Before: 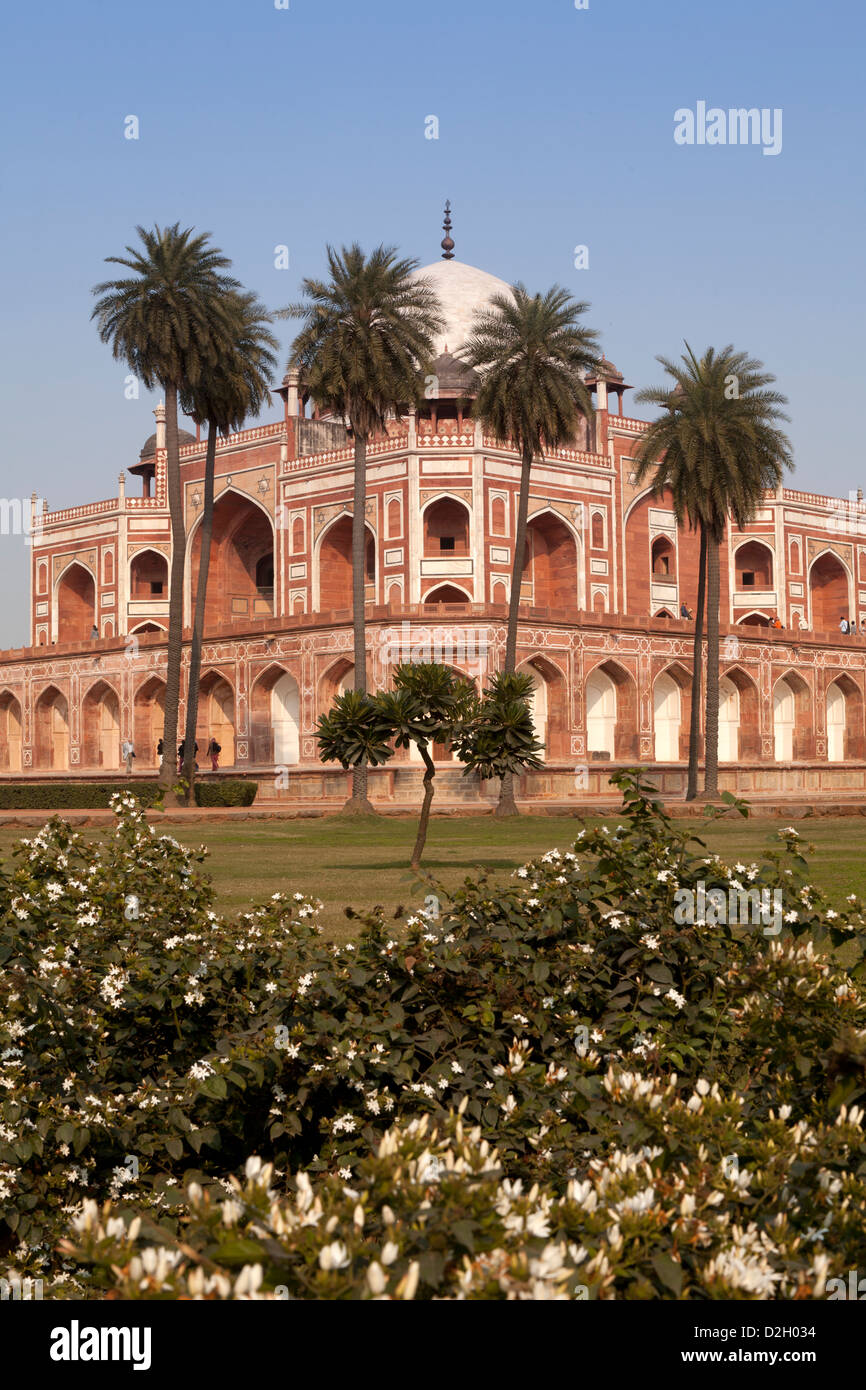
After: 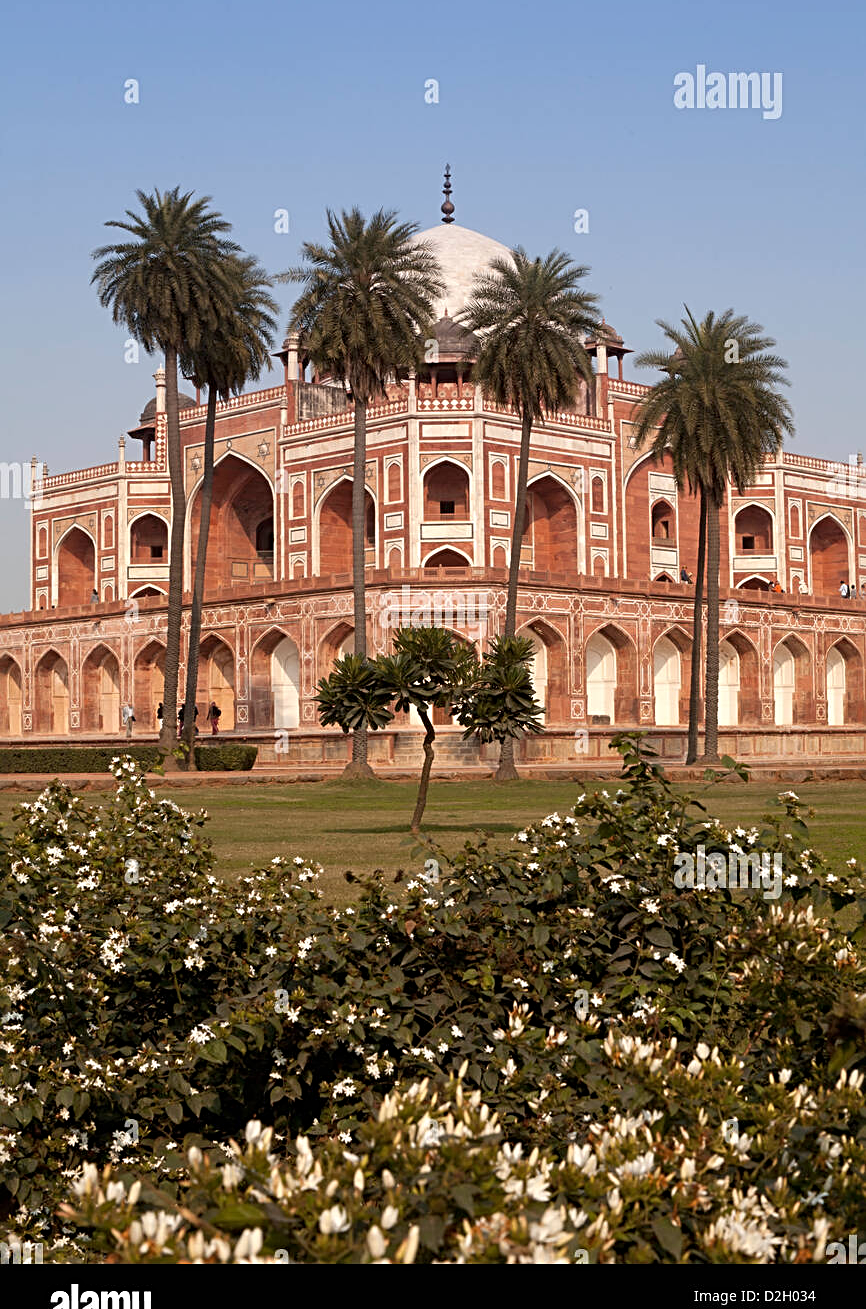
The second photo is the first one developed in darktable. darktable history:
sharpen: radius 3.133
crop and rotate: top 2.644%, bottom 3.117%
